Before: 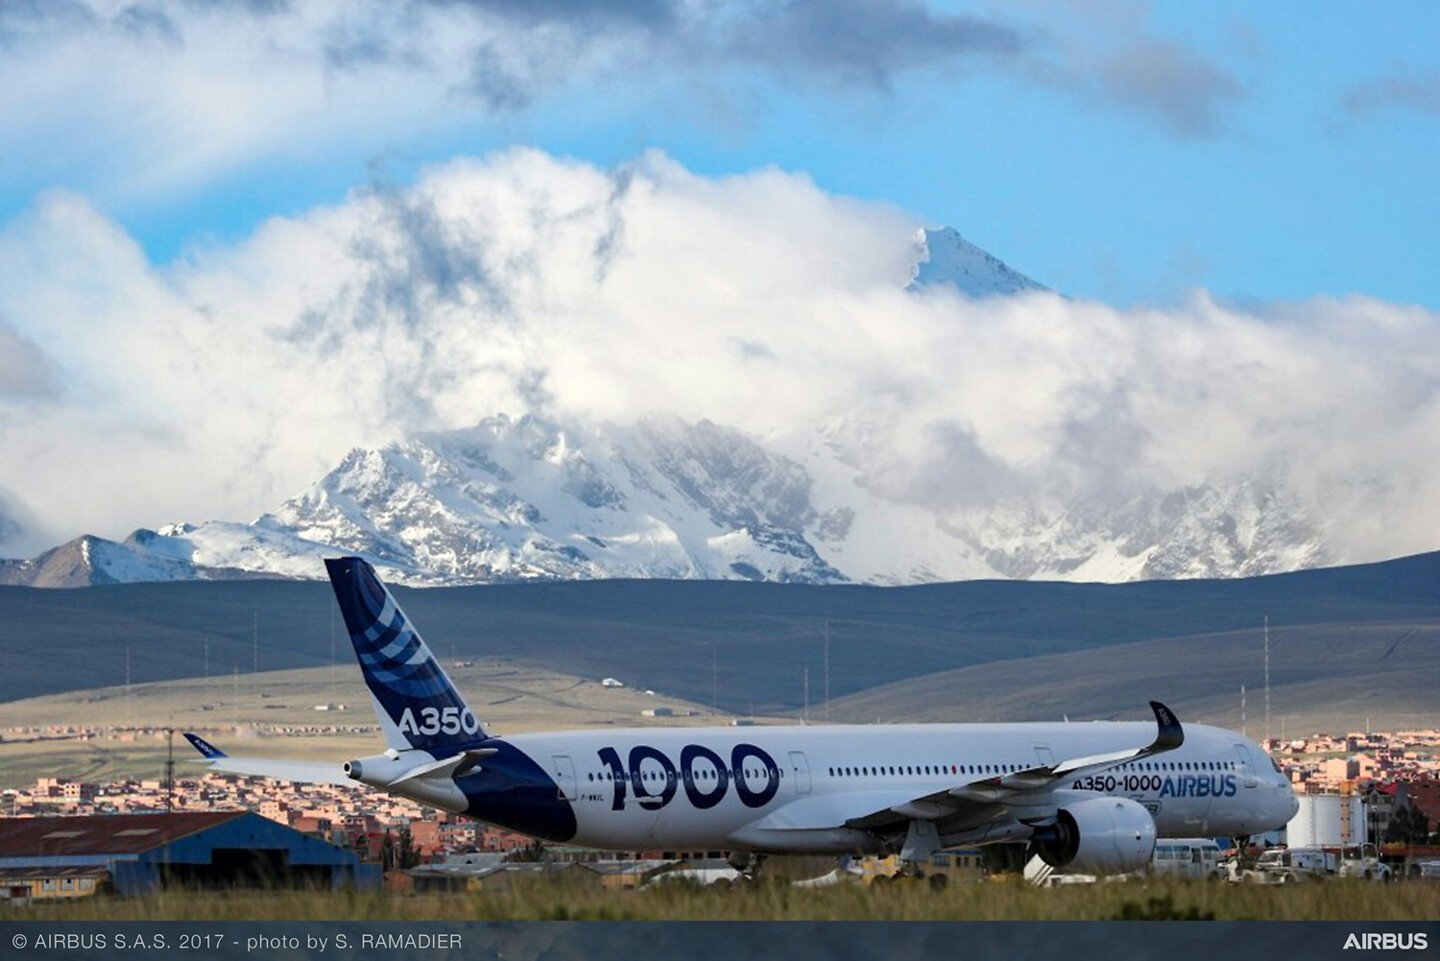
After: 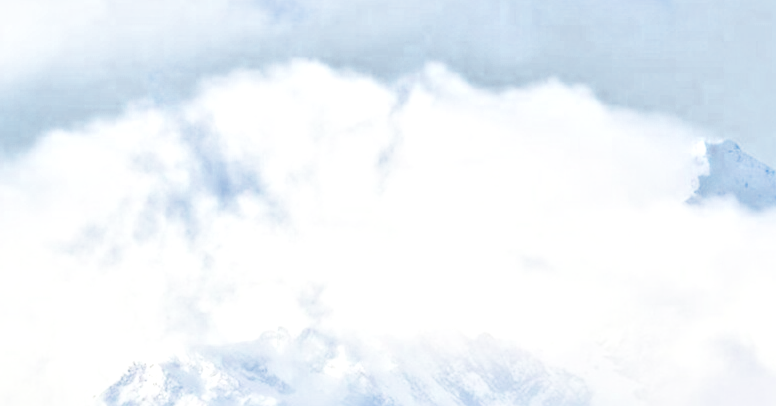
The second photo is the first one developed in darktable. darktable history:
rotate and perspective: crop left 0, crop top 0
crop: left 15.306%, top 9.065%, right 30.789%, bottom 48.638%
local contrast: mode bilateral grid, contrast 20, coarseness 20, detail 150%, midtone range 0.2
filmic rgb: middle gray luminance 2.5%, black relative exposure -10 EV, white relative exposure 7 EV, threshold 6 EV, dynamic range scaling 10%, target black luminance 0%, hardness 3.19, latitude 44.39%, contrast 0.682, highlights saturation mix 5%, shadows ↔ highlights balance 13.63%, add noise in highlights 0, color science v3 (2019), use custom middle-gray values true, iterations of high-quality reconstruction 0, contrast in highlights soft, enable highlight reconstruction true
exposure: black level correction 0, exposure 1 EV, compensate exposure bias true, compensate highlight preservation false
color zones: curves: ch0 [(0, 0.558) (0.143, 0.548) (0.286, 0.447) (0.429, 0.259) (0.571, 0.5) (0.714, 0.5) (0.857, 0.593) (1, 0.558)]; ch1 [(0, 0.543) (0.01, 0.544) (0.12, 0.492) (0.248, 0.458) (0.5, 0.534) (0.748, 0.5) (0.99, 0.469) (1, 0.543)]; ch2 [(0, 0.507) (0.143, 0.522) (0.286, 0.505) (0.429, 0.5) (0.571, 0.5) (0.714, 0.5) (0.857, 0.5) (1, 0.507)]
sharpen: on, module defaults
